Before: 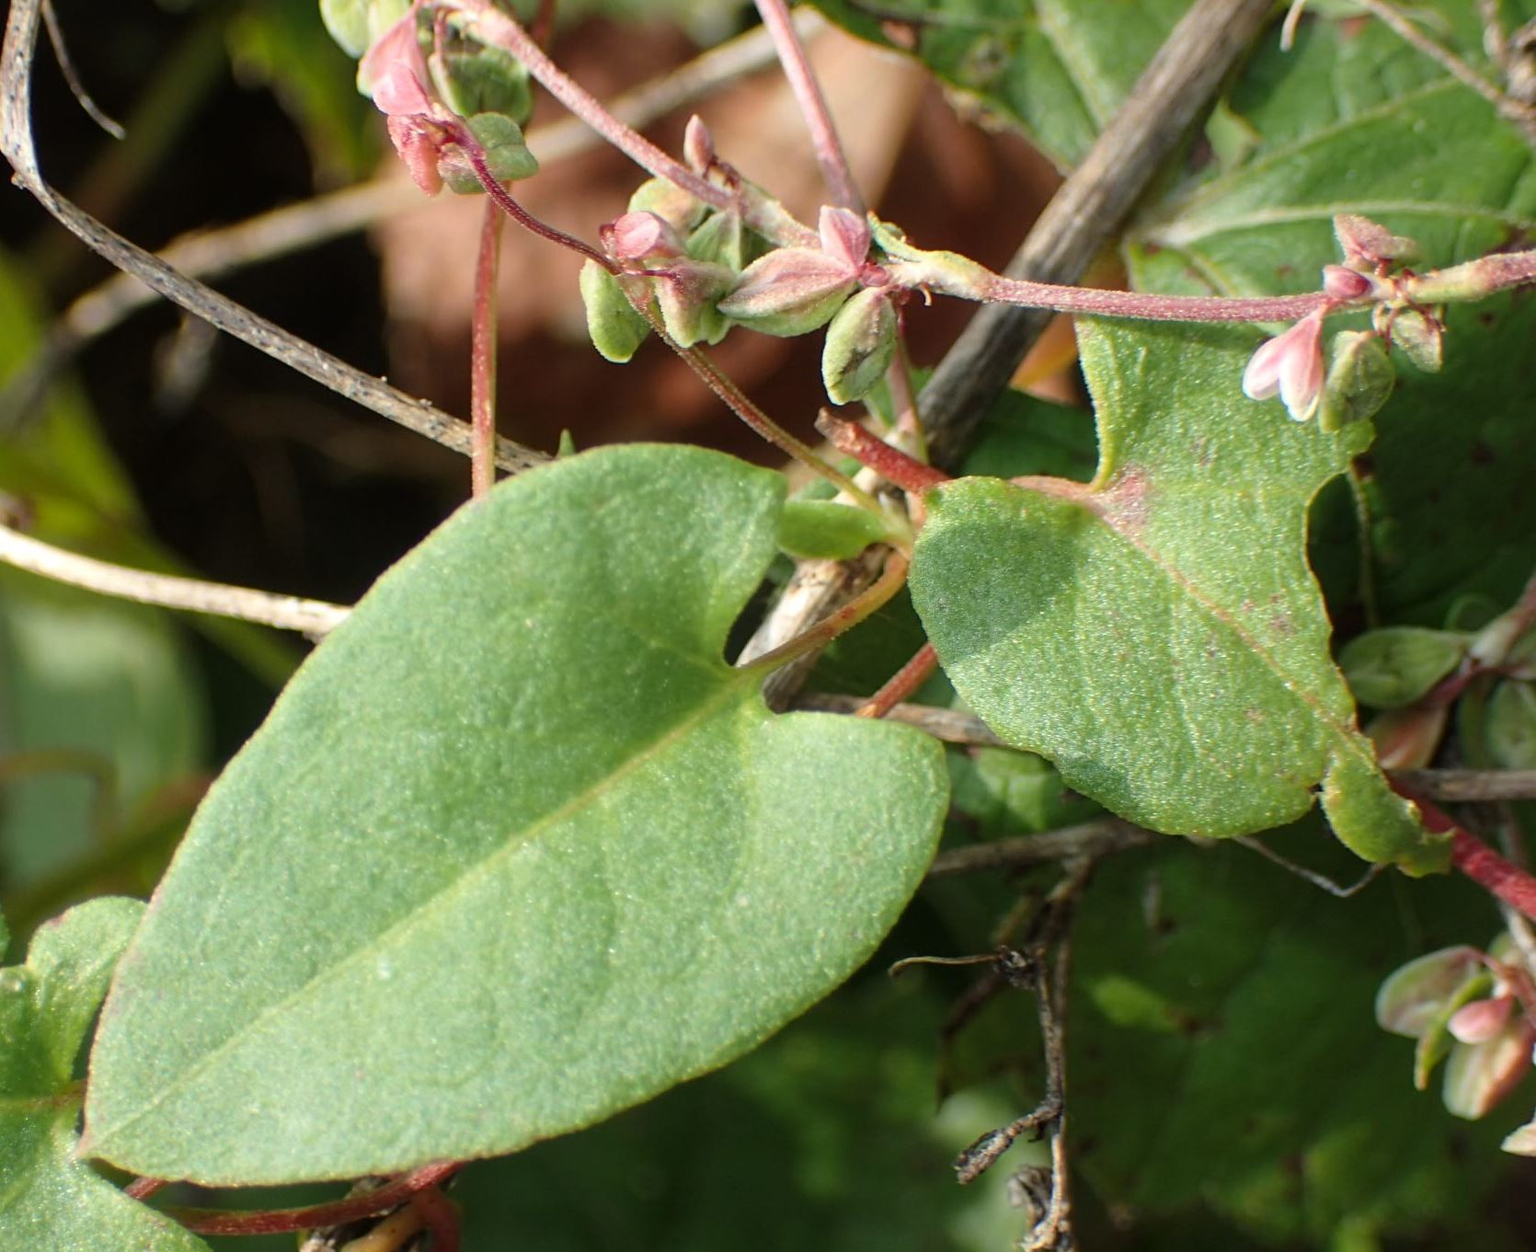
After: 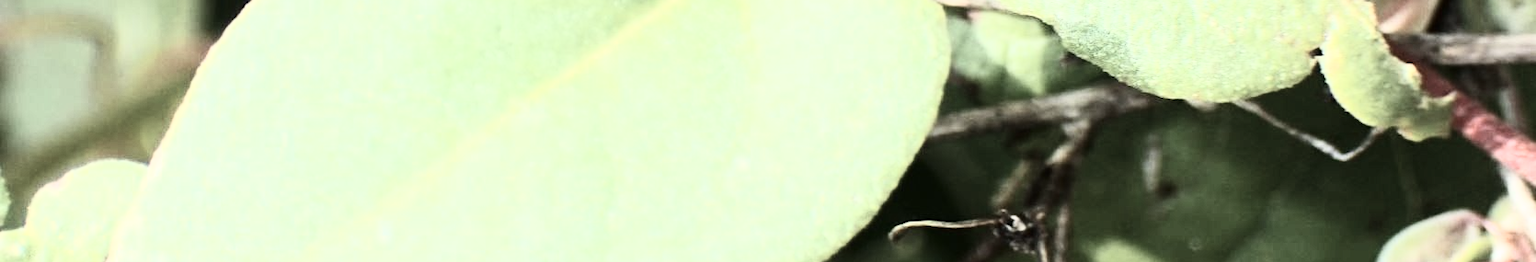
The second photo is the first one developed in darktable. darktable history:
contrast brightness saturation: contrast 0.58, brightness 0.573, saturation -0.344
tone curve: curves: ch0 [(0, 0) (0.004, 0) (0.133, 0.071) (0.325, 0.456) (0.832, 0.957) (1, 1)], color space Lab, independent channels, preserve colors none
crop and rotate: top 58.807%, bottom 20.246%
